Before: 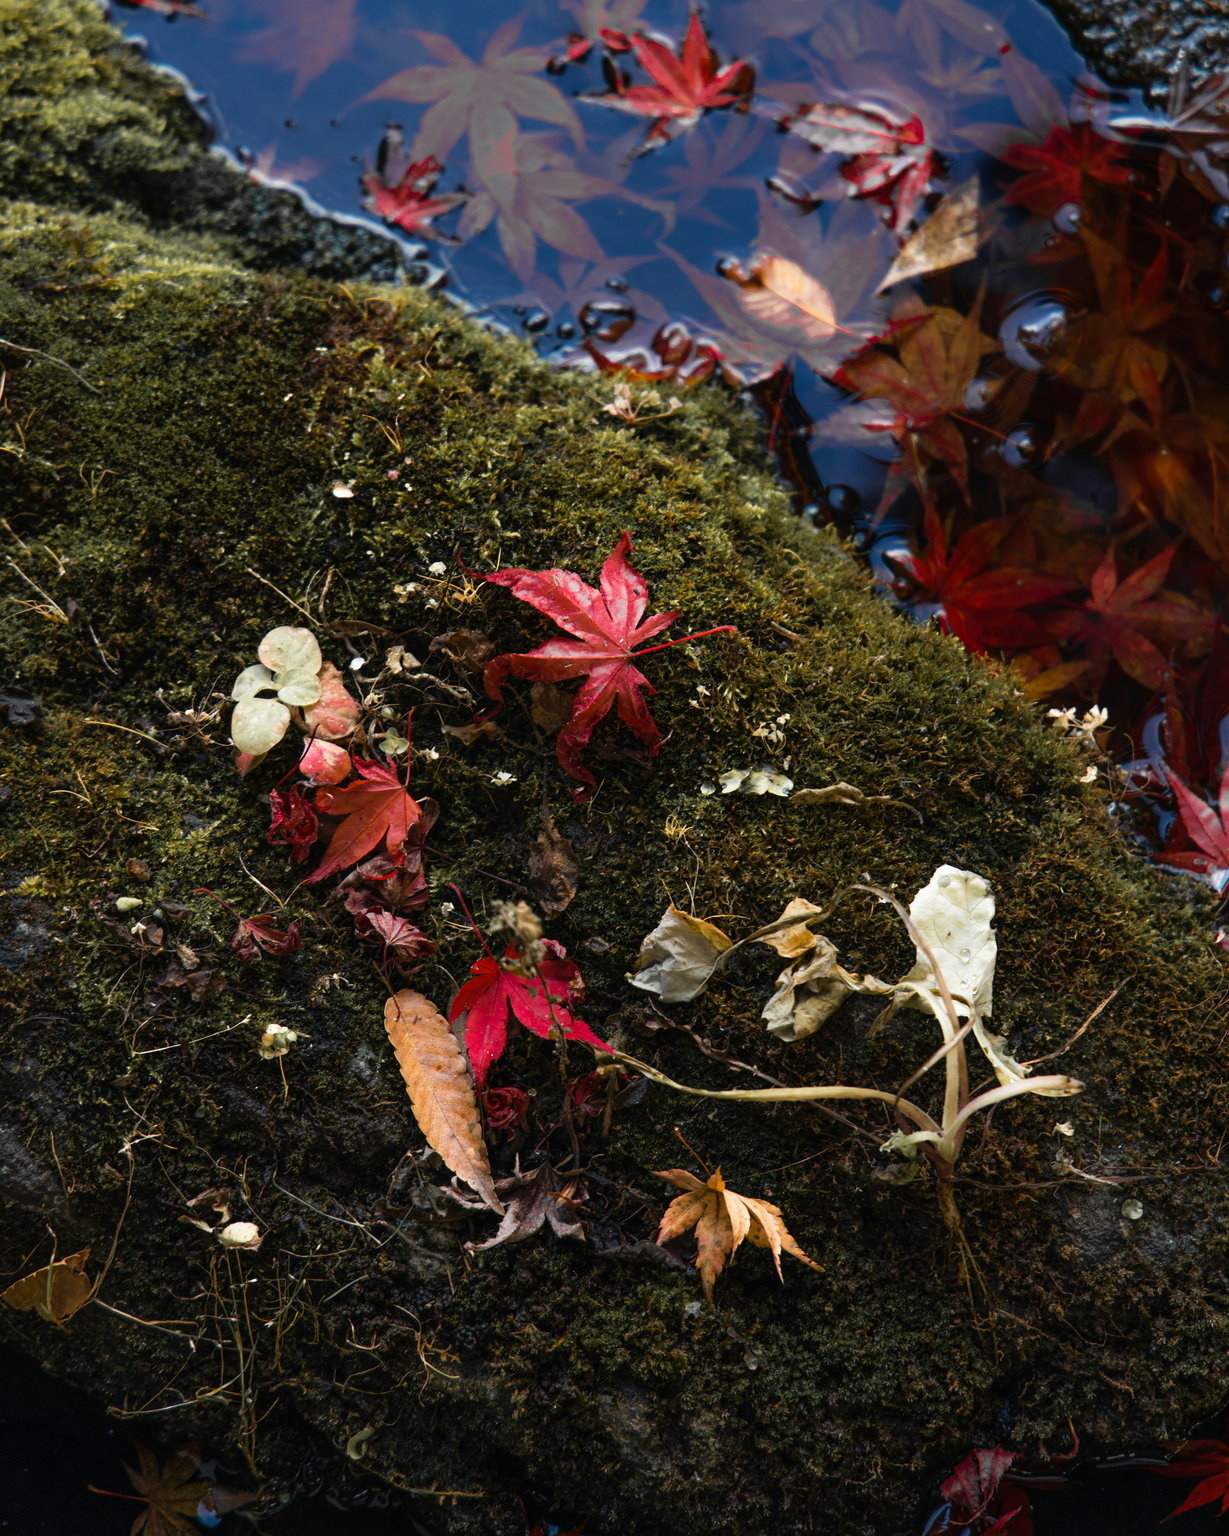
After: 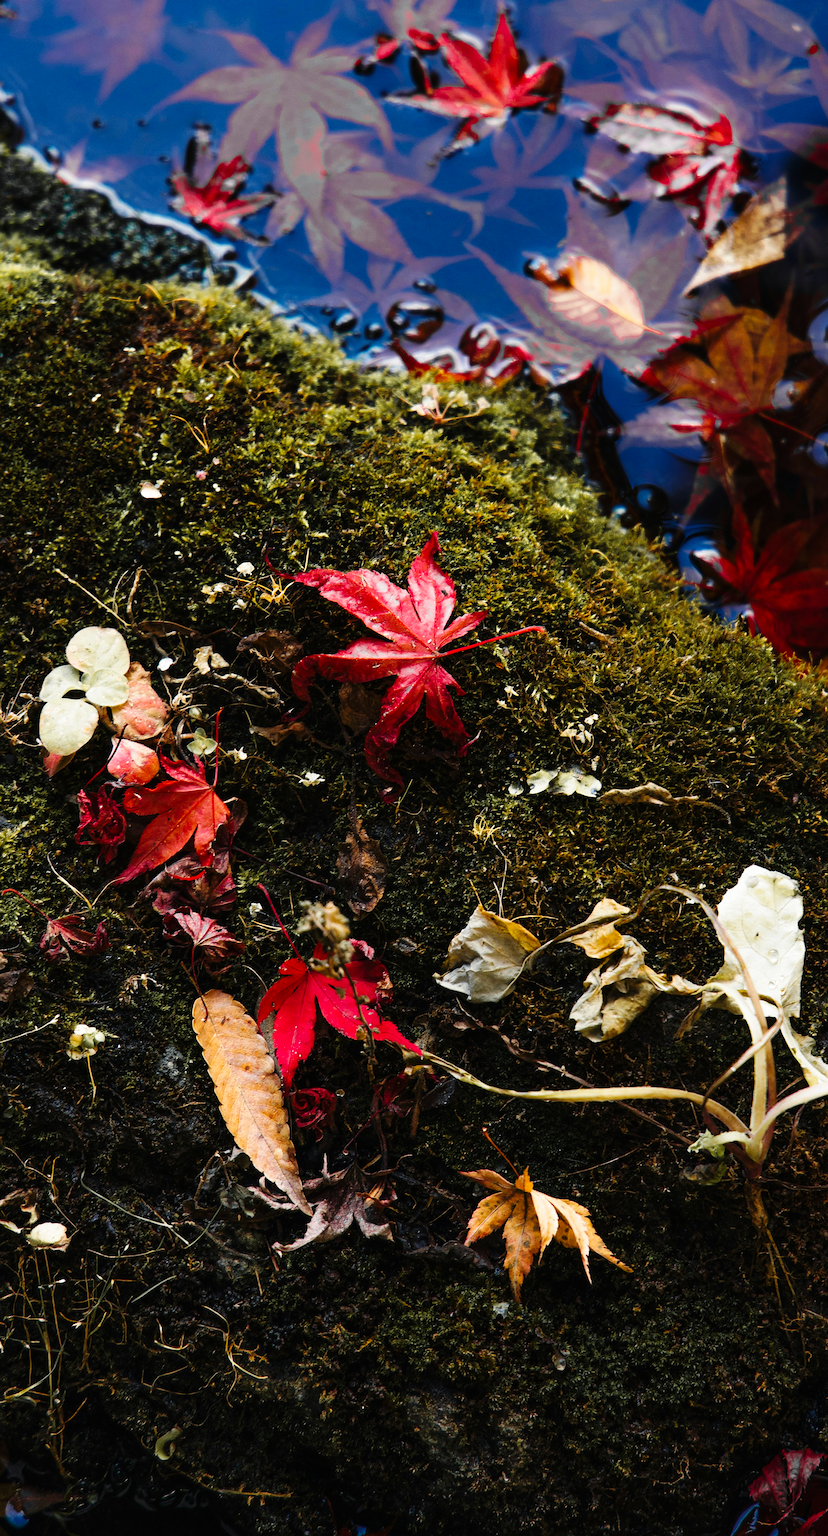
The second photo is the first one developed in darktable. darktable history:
crop and rotate: left 15.676%, right 16.866%
sharpen: on, module defaults
base curve: curves: ch0 [(0, 0) (0.036, 0.025) (0.121, 0.166) (0.206, 0.329) (0.605, 0.79) (1, 1)], preserve colors none
